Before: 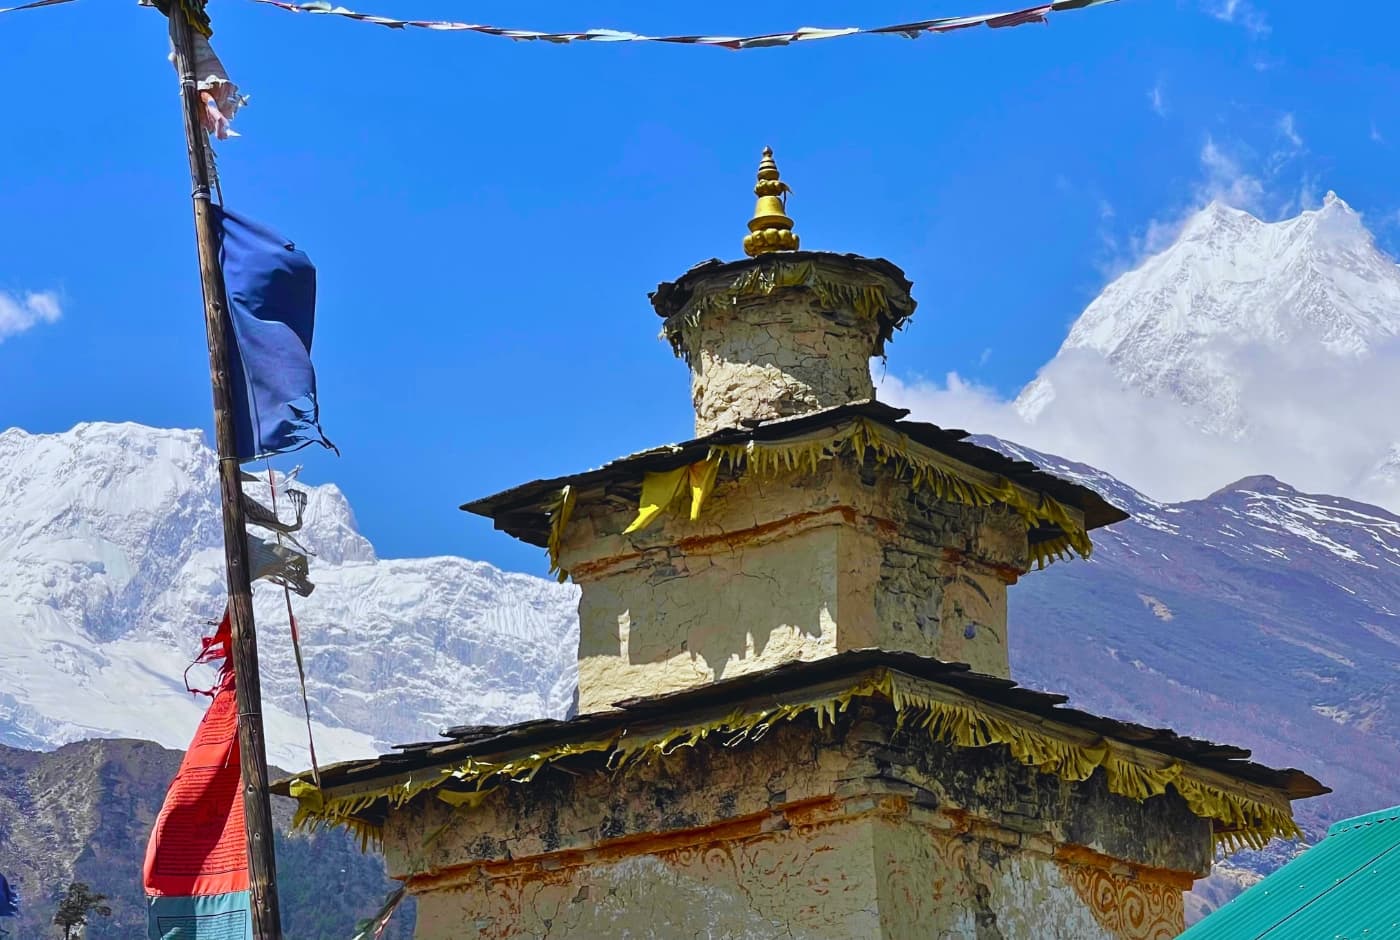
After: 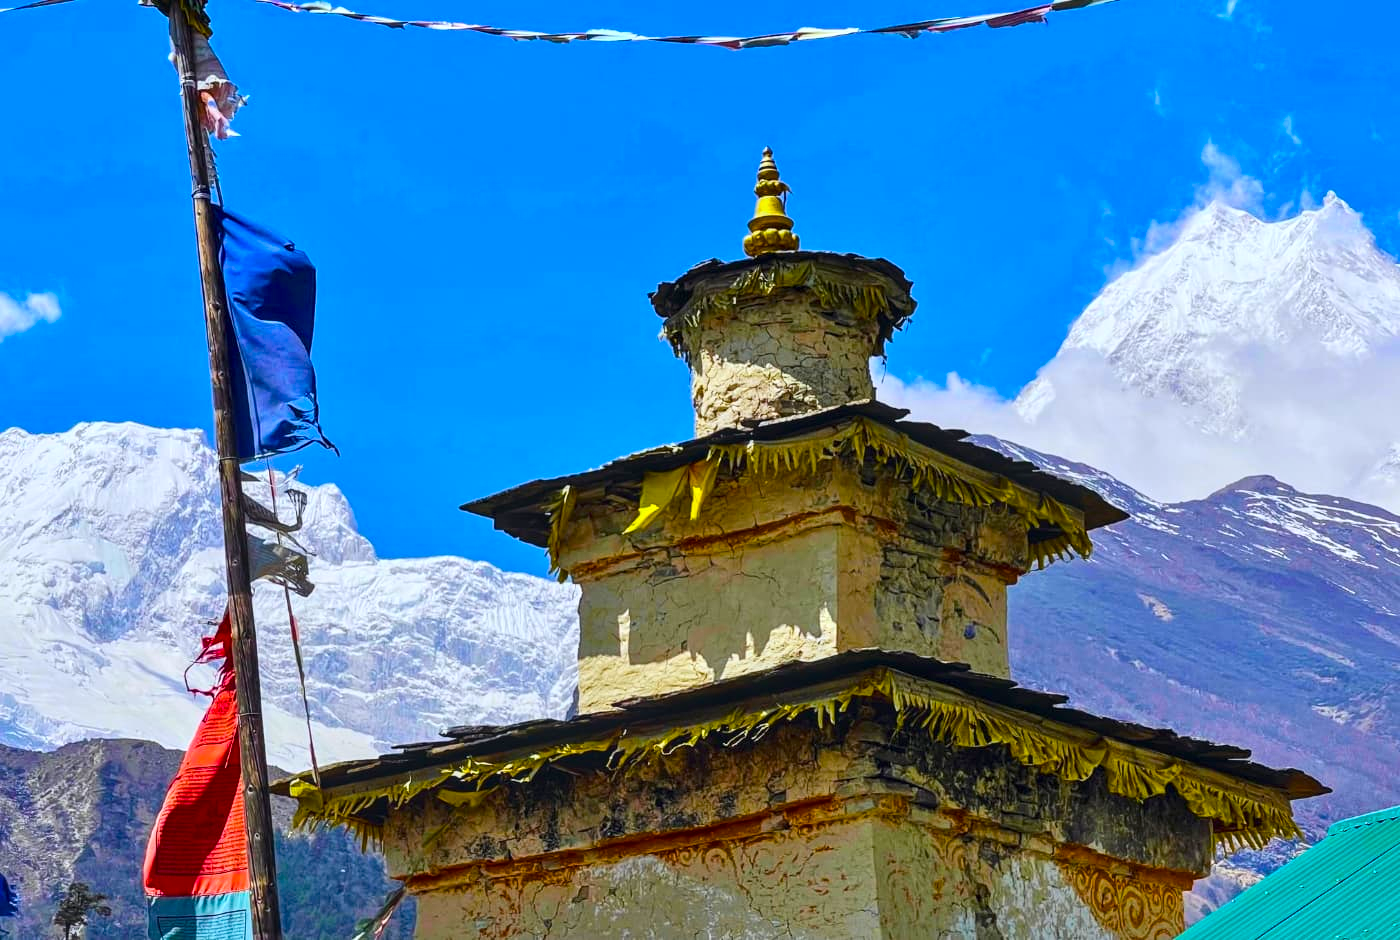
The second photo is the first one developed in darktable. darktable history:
local contrast: on, module defaults
color balance rgb: linear chroma grading › global chroma 15%, perceptual saturation grading › global saturation 30%
contrast brightness saturation: contrast 0.15, brightness 0.05
